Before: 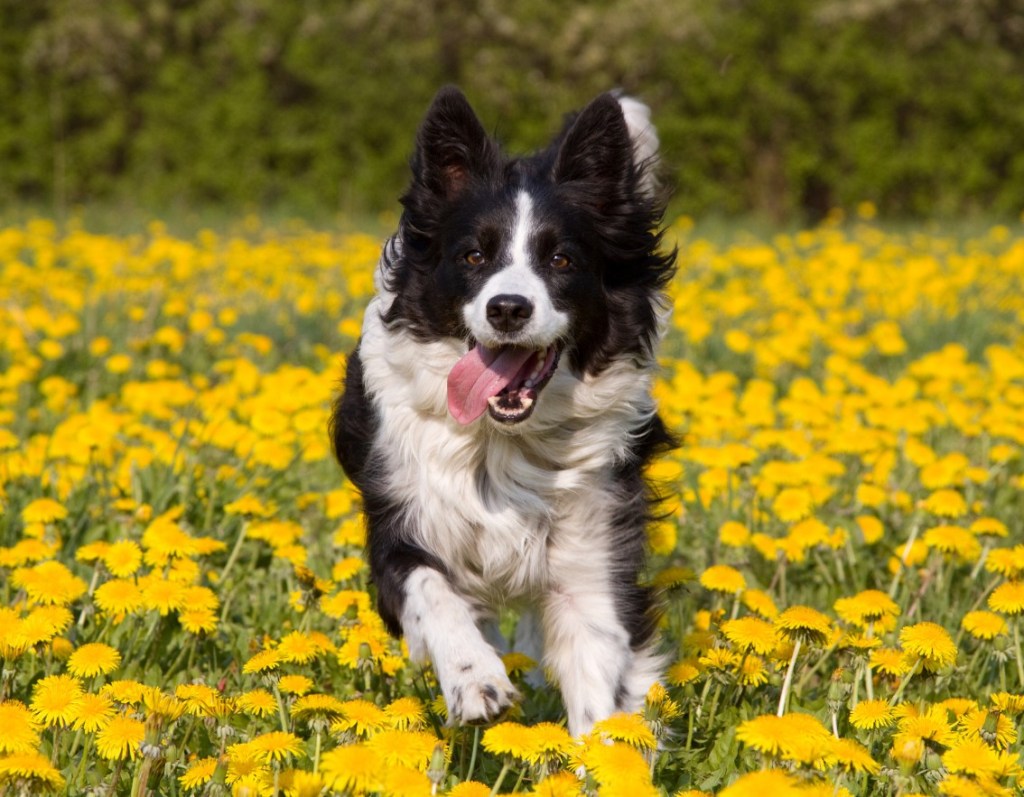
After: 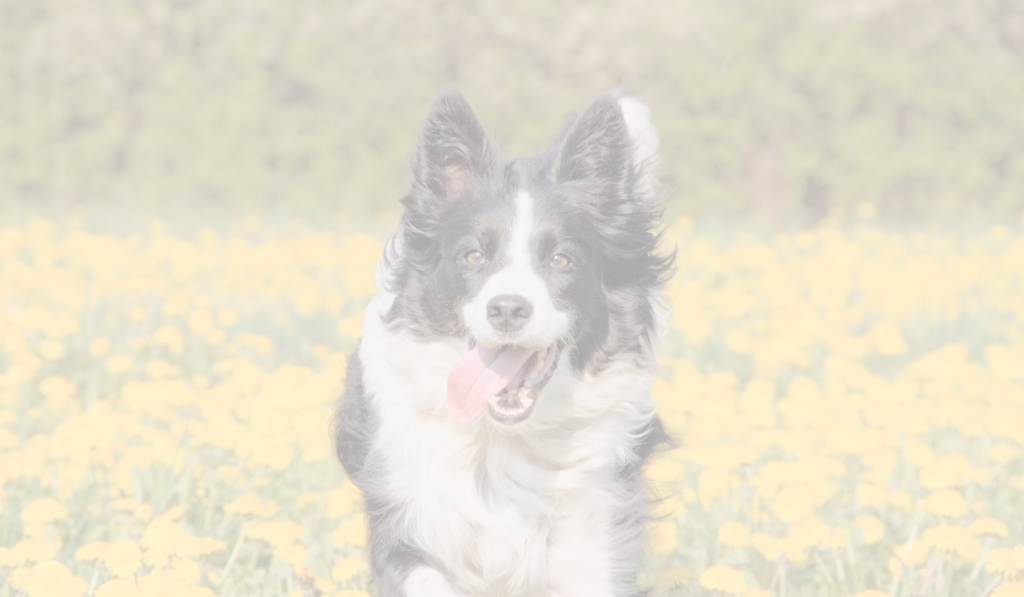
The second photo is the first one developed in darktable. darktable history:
contrast brightness saturation: contrast -0.32, brightness 0.75, saturation -0.78
crop: bottom 24.967%
tone curve: curves: ch0 [(0, 0) (0.086, 0.006) (0.148, 0.021) (0.245, 0.105) (0.374, 0.401) (0.444, 0.631) (0.778, 0.915) (1, 1)], color space Lab, linked channels, preserve colors none
